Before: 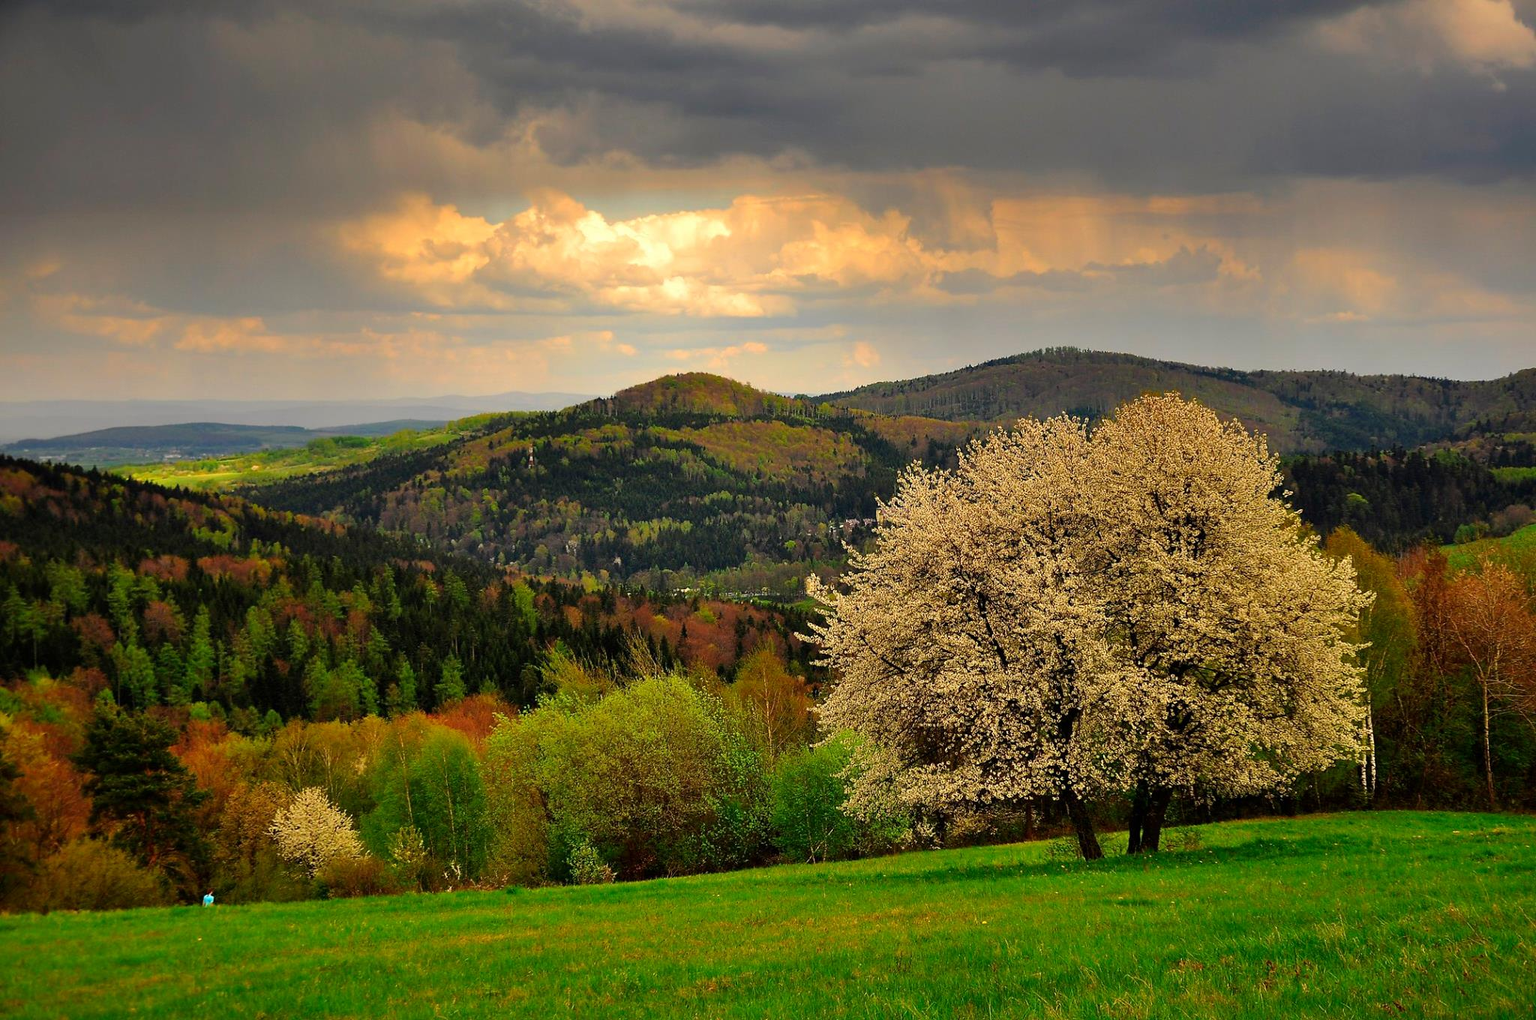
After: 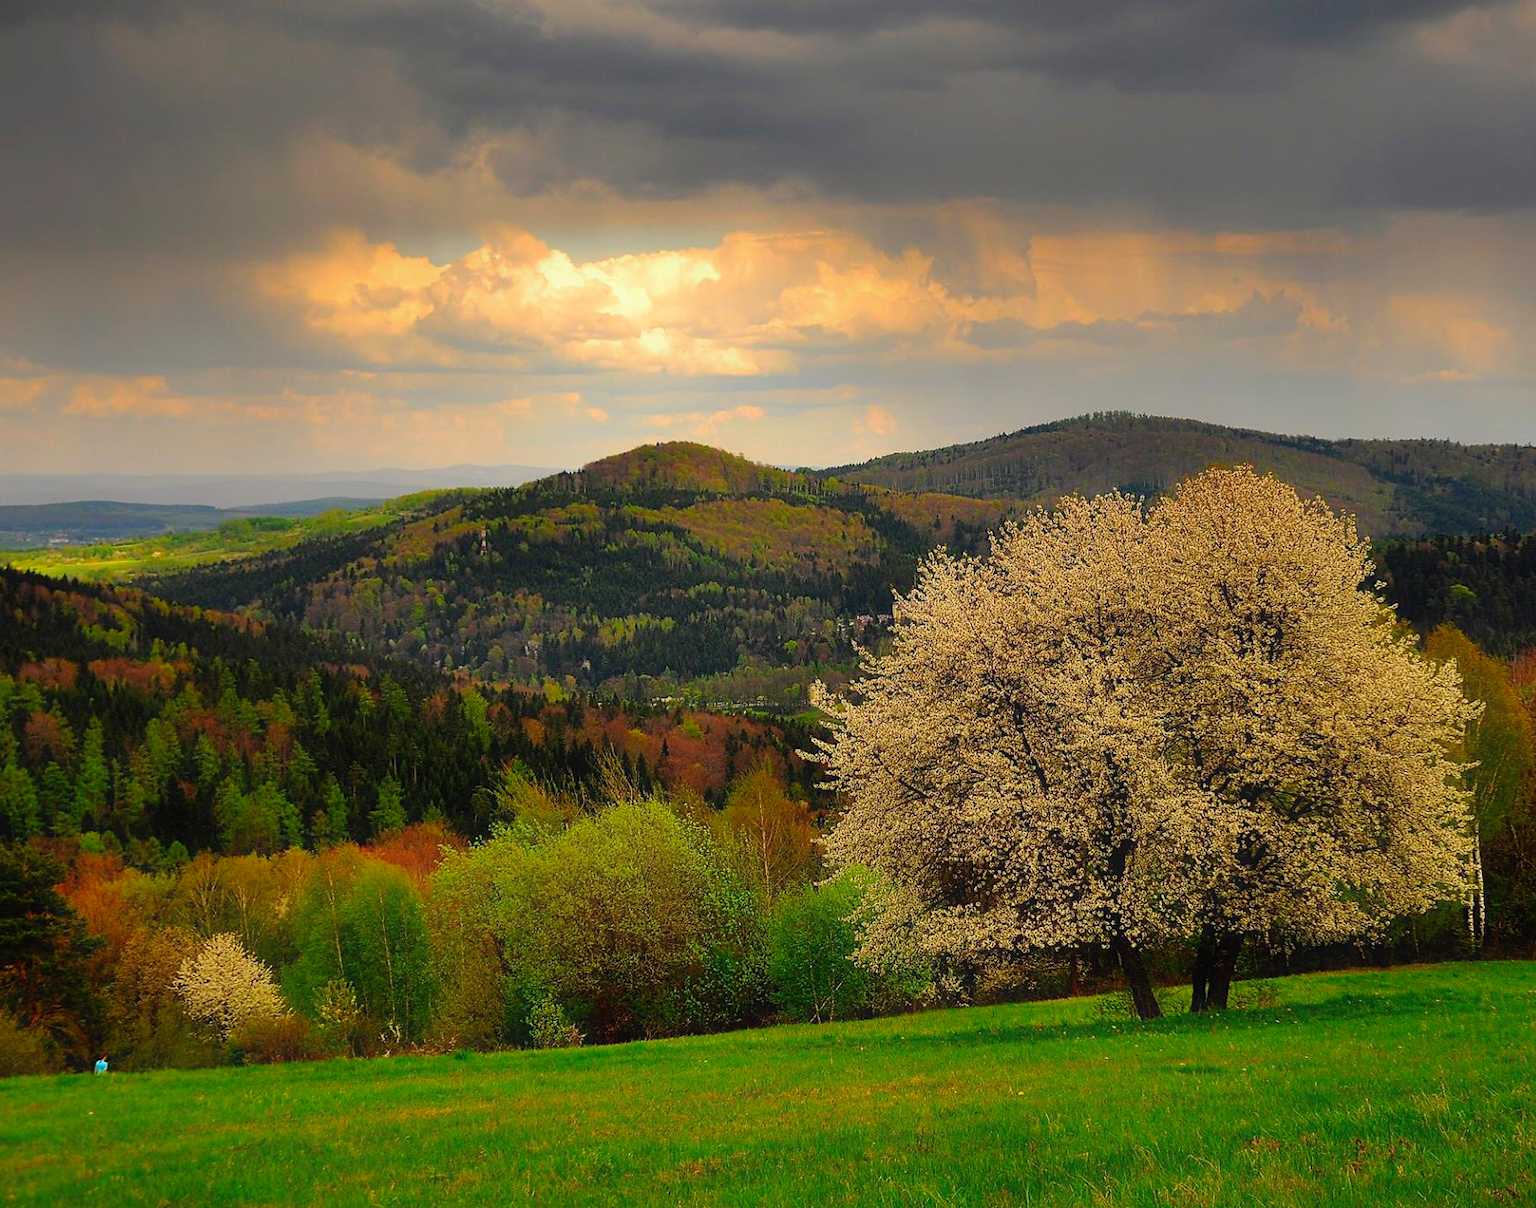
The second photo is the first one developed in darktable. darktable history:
crop: left 8.026%, right 7.374%
contrast equalizer: y [[0.5, 0.496, 0.435, 0.435, 0.496, 0.5], [0.5 ×6], [0.5 ×6], [0 ×6], [0 ×6]]
